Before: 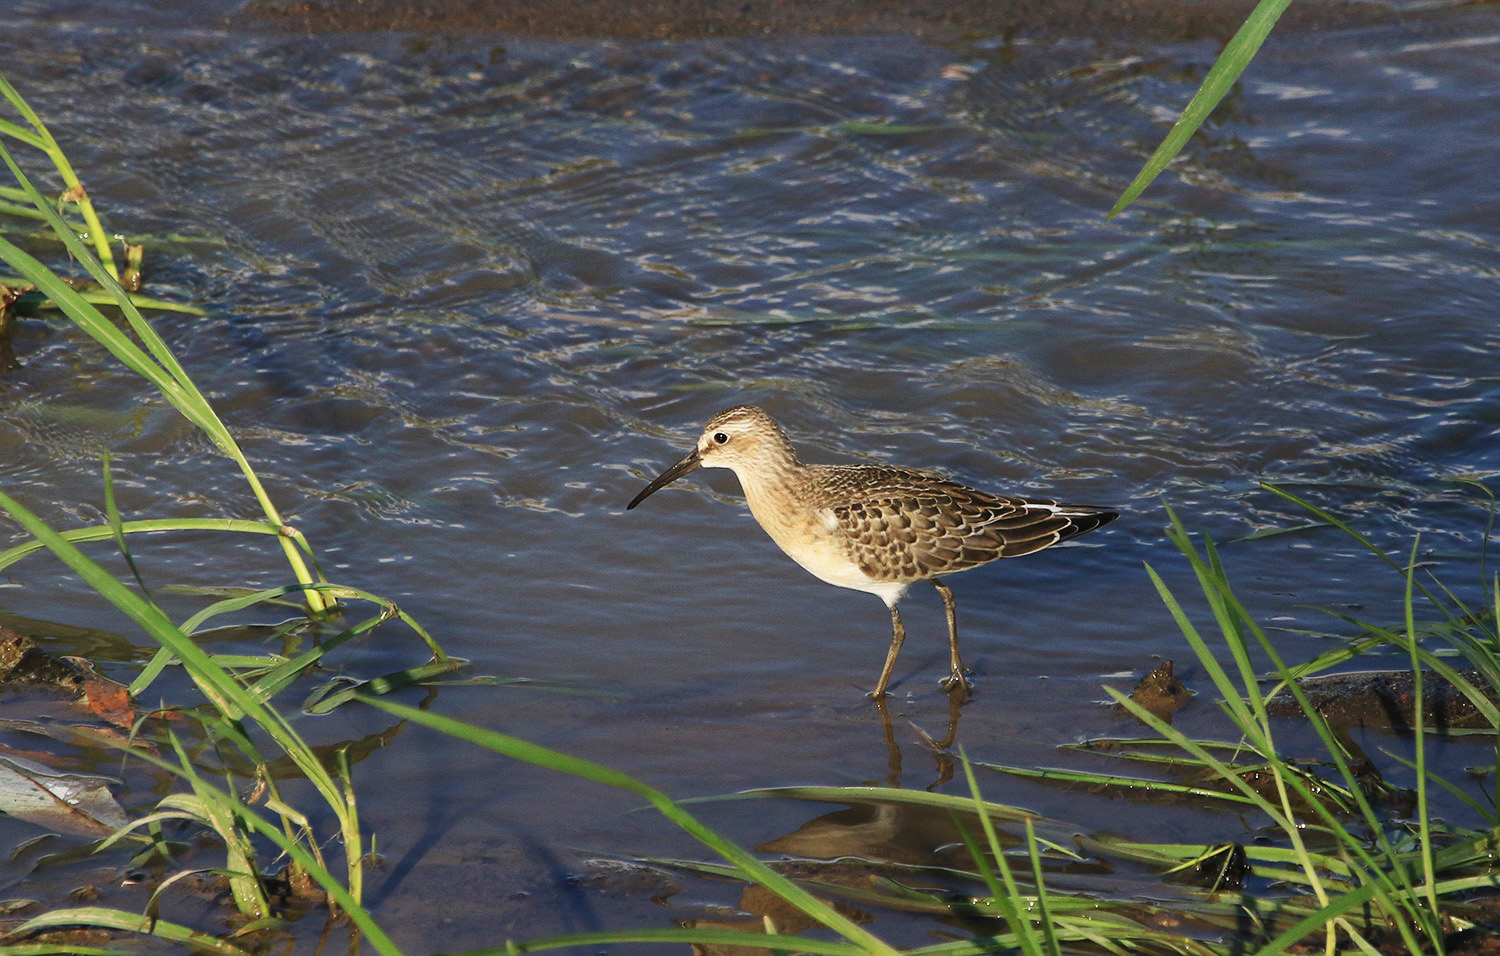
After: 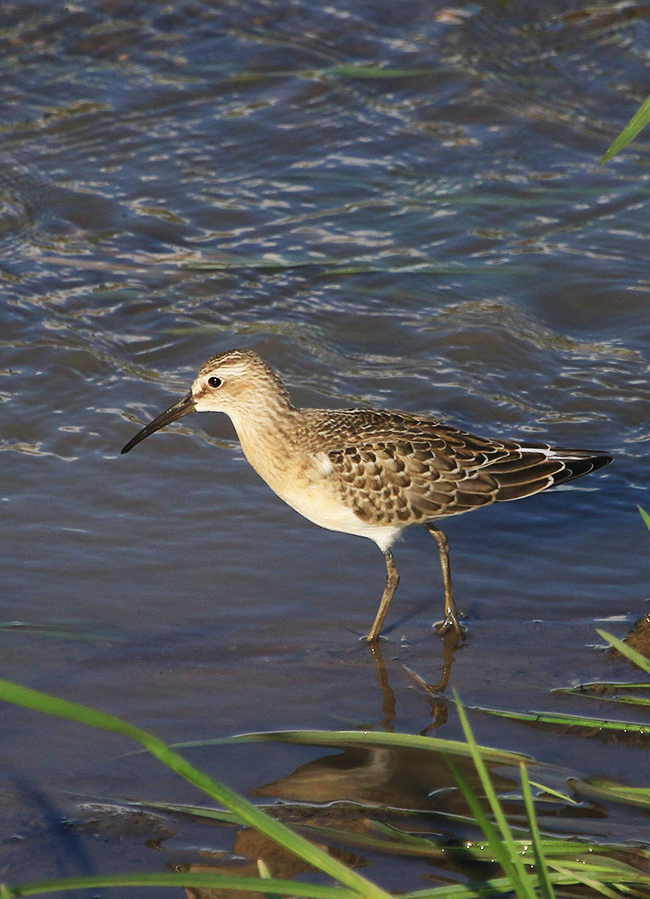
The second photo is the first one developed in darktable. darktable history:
crop: left 33.758%, top 5.956%, right 22.894%
